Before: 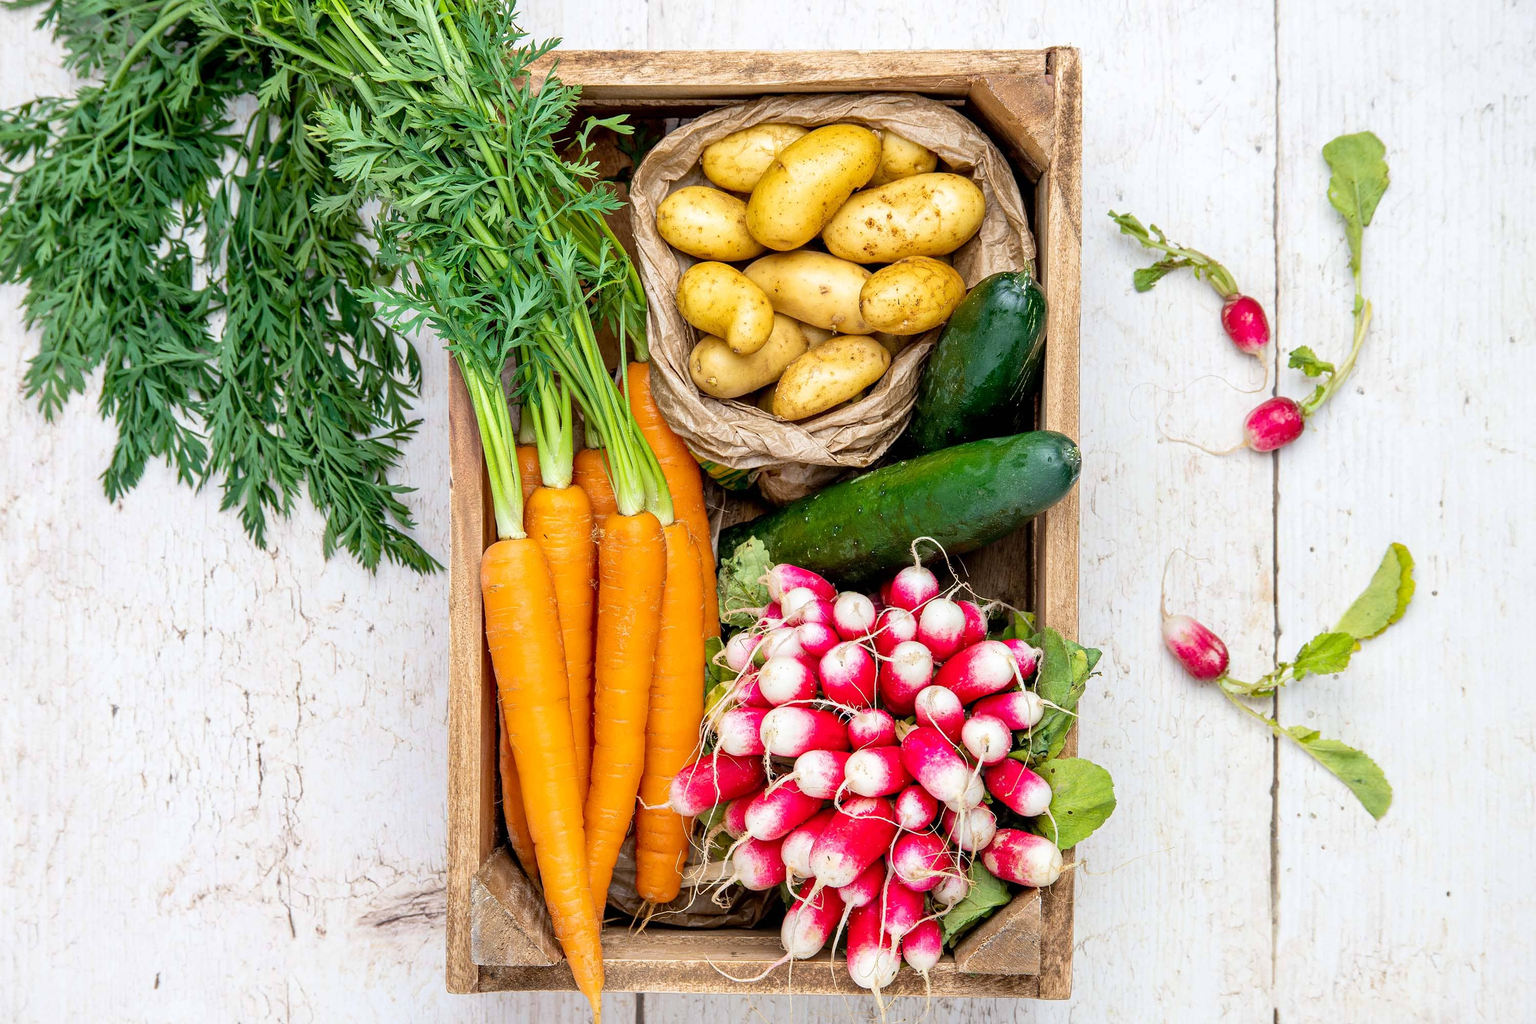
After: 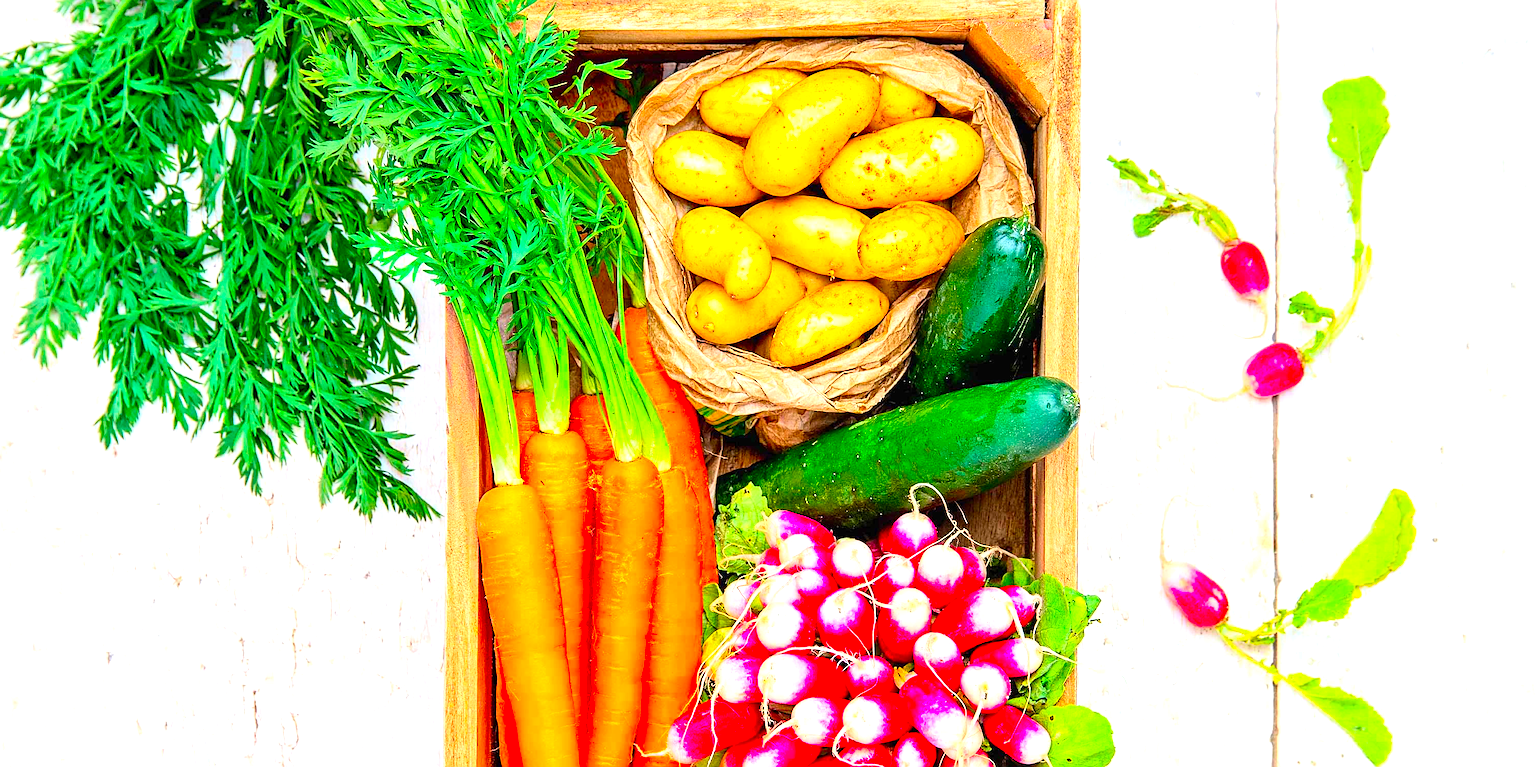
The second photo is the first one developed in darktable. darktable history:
exposure: exposure 0.77 EV, compensate highlight preservation false
contrast brightness saturation: contrast 0.2, brightness 0.2, saturation 0.8
crop: left 0.387%, top 5.469%, bottom 19.809%
sharpen: amount 0.75
